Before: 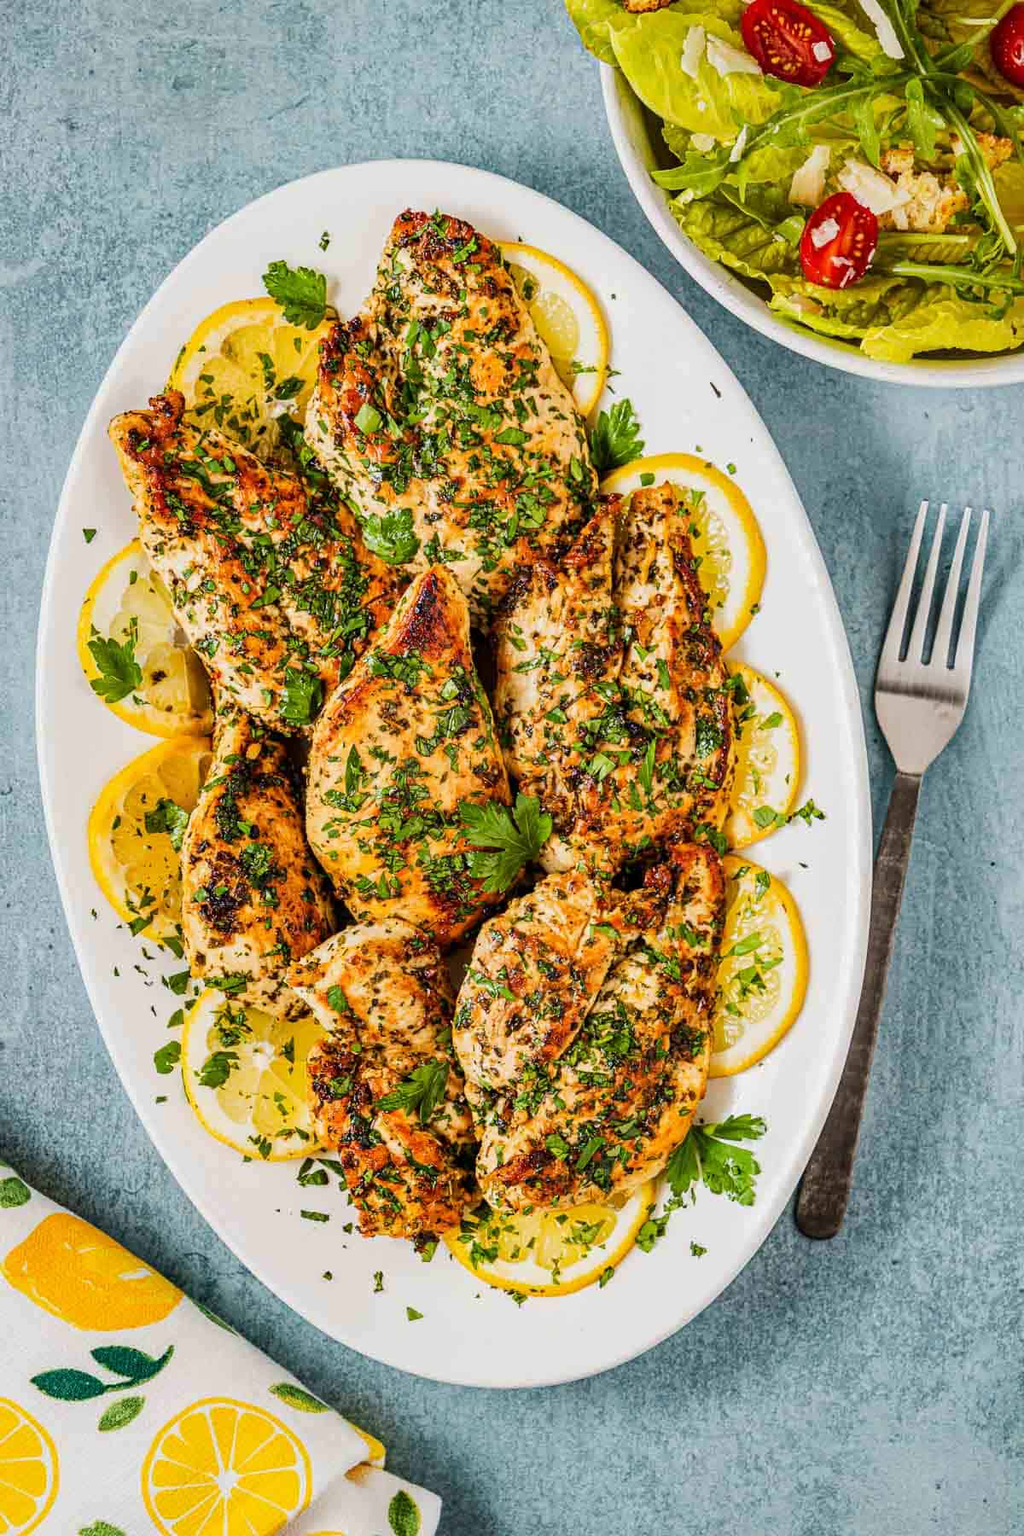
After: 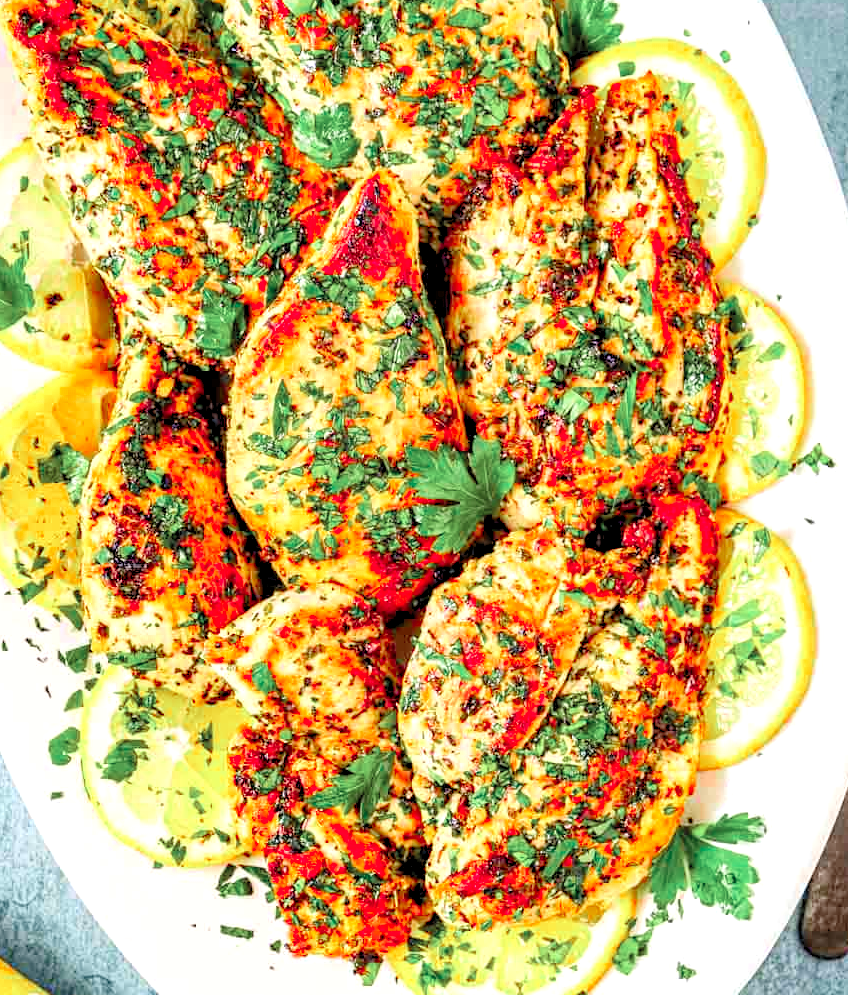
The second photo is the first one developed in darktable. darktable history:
crop: left 11.067%, top 27.394%, right 18.261%, bottom 17.293%
levels: levels [0.036, 0.364, 0.827]
color zones: curves: ch0 [(0, 0.466) (0.128, 0.466) (0.25, 0.5) (0.375, 0.456) (0.5, 0.5) (0.625, 0.5) (0.737, 0.652) (0.875, 0.5)]; ch1 [(0, 0.603) (0.125, 0.618) (0.261, 0.348) (0.372, 0.353) (0.497, 0.363) (0.611, 0.45) (0.731, 0.427) (0.875, 0.518) (0.998, 0.652)]; ch2 [(0, 0.559) (0.125, 0.451) (0.253, 0.564) (0.37, 0.578) (0.5, 0.466) (0.625, 0.471) (0.731, 0.471) (0.88, 0.485)]
